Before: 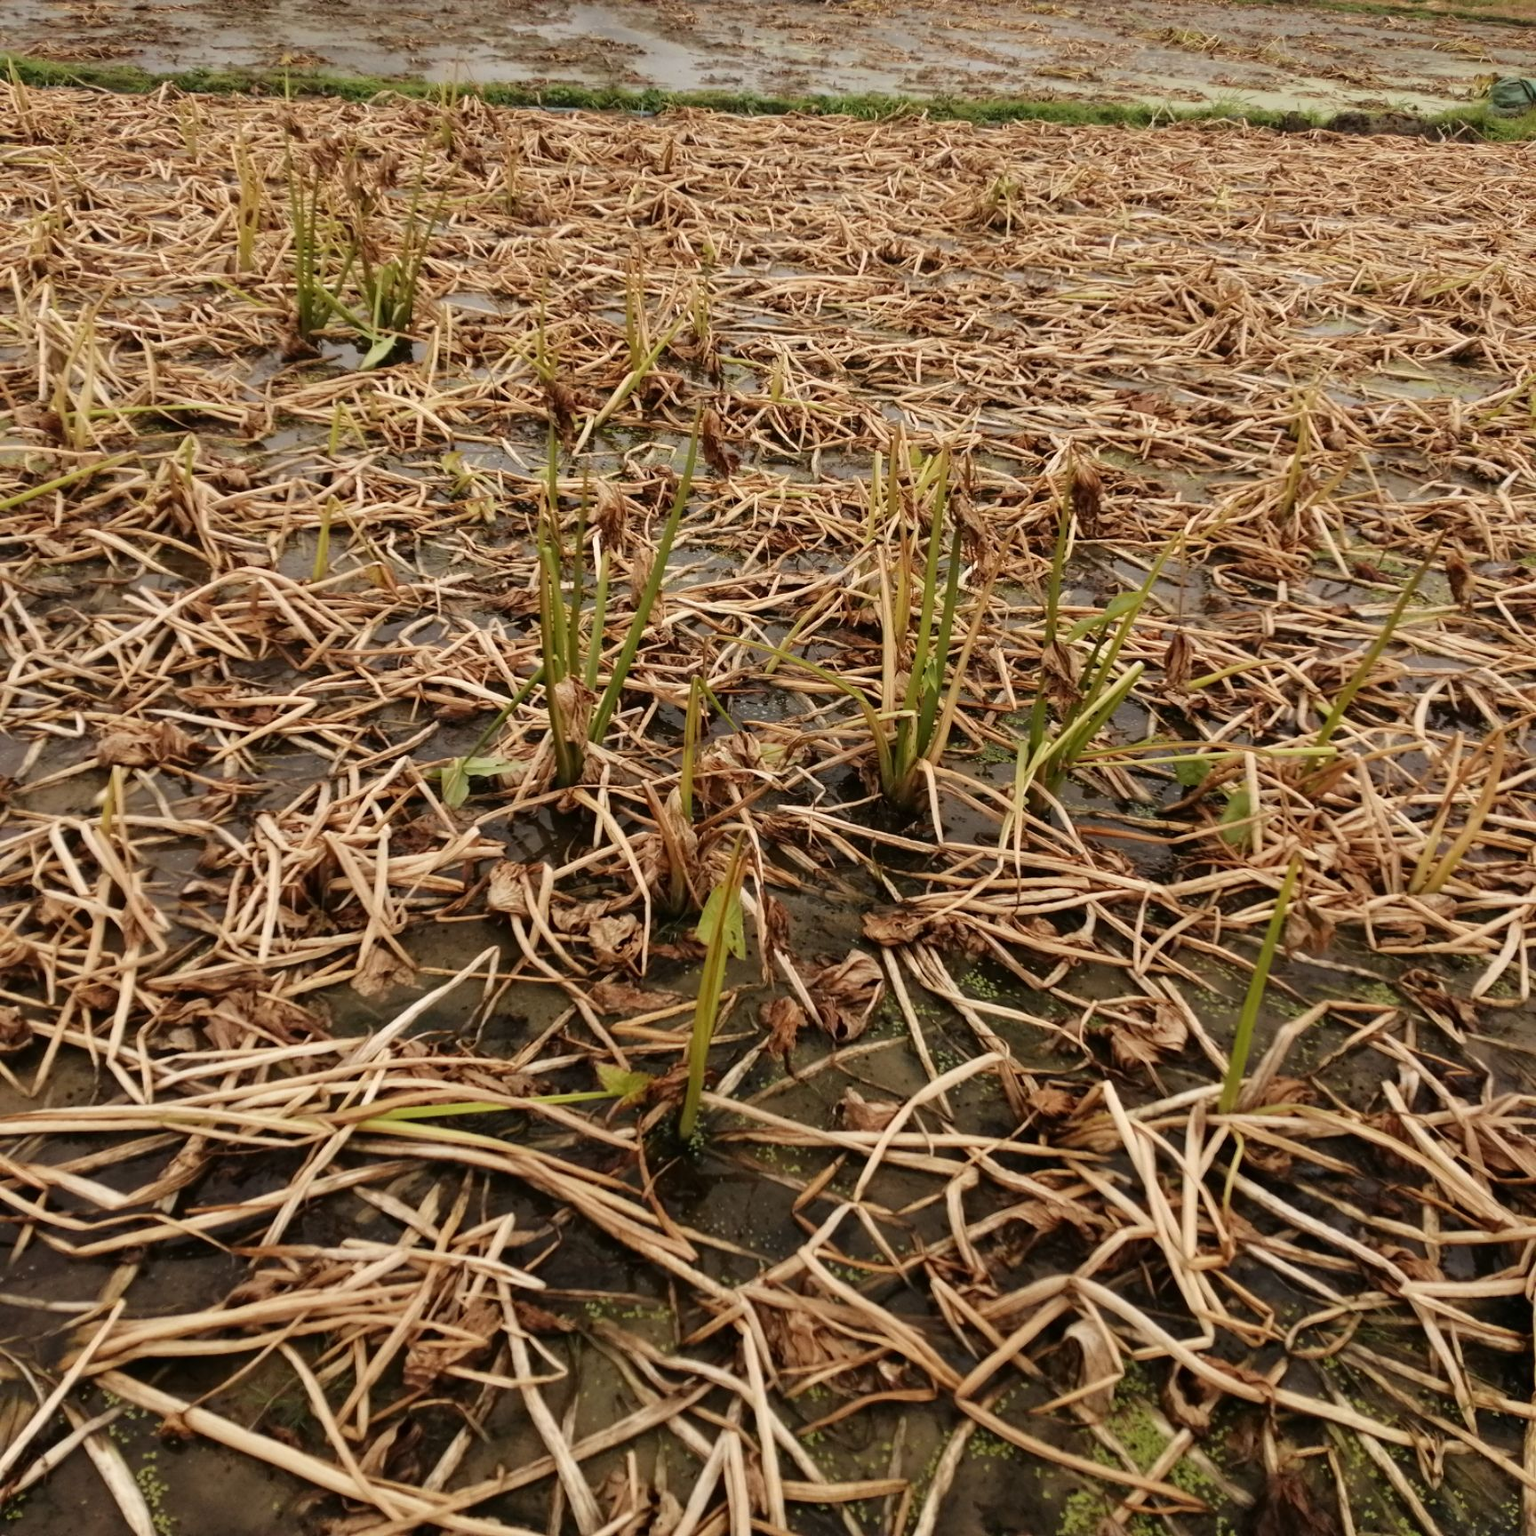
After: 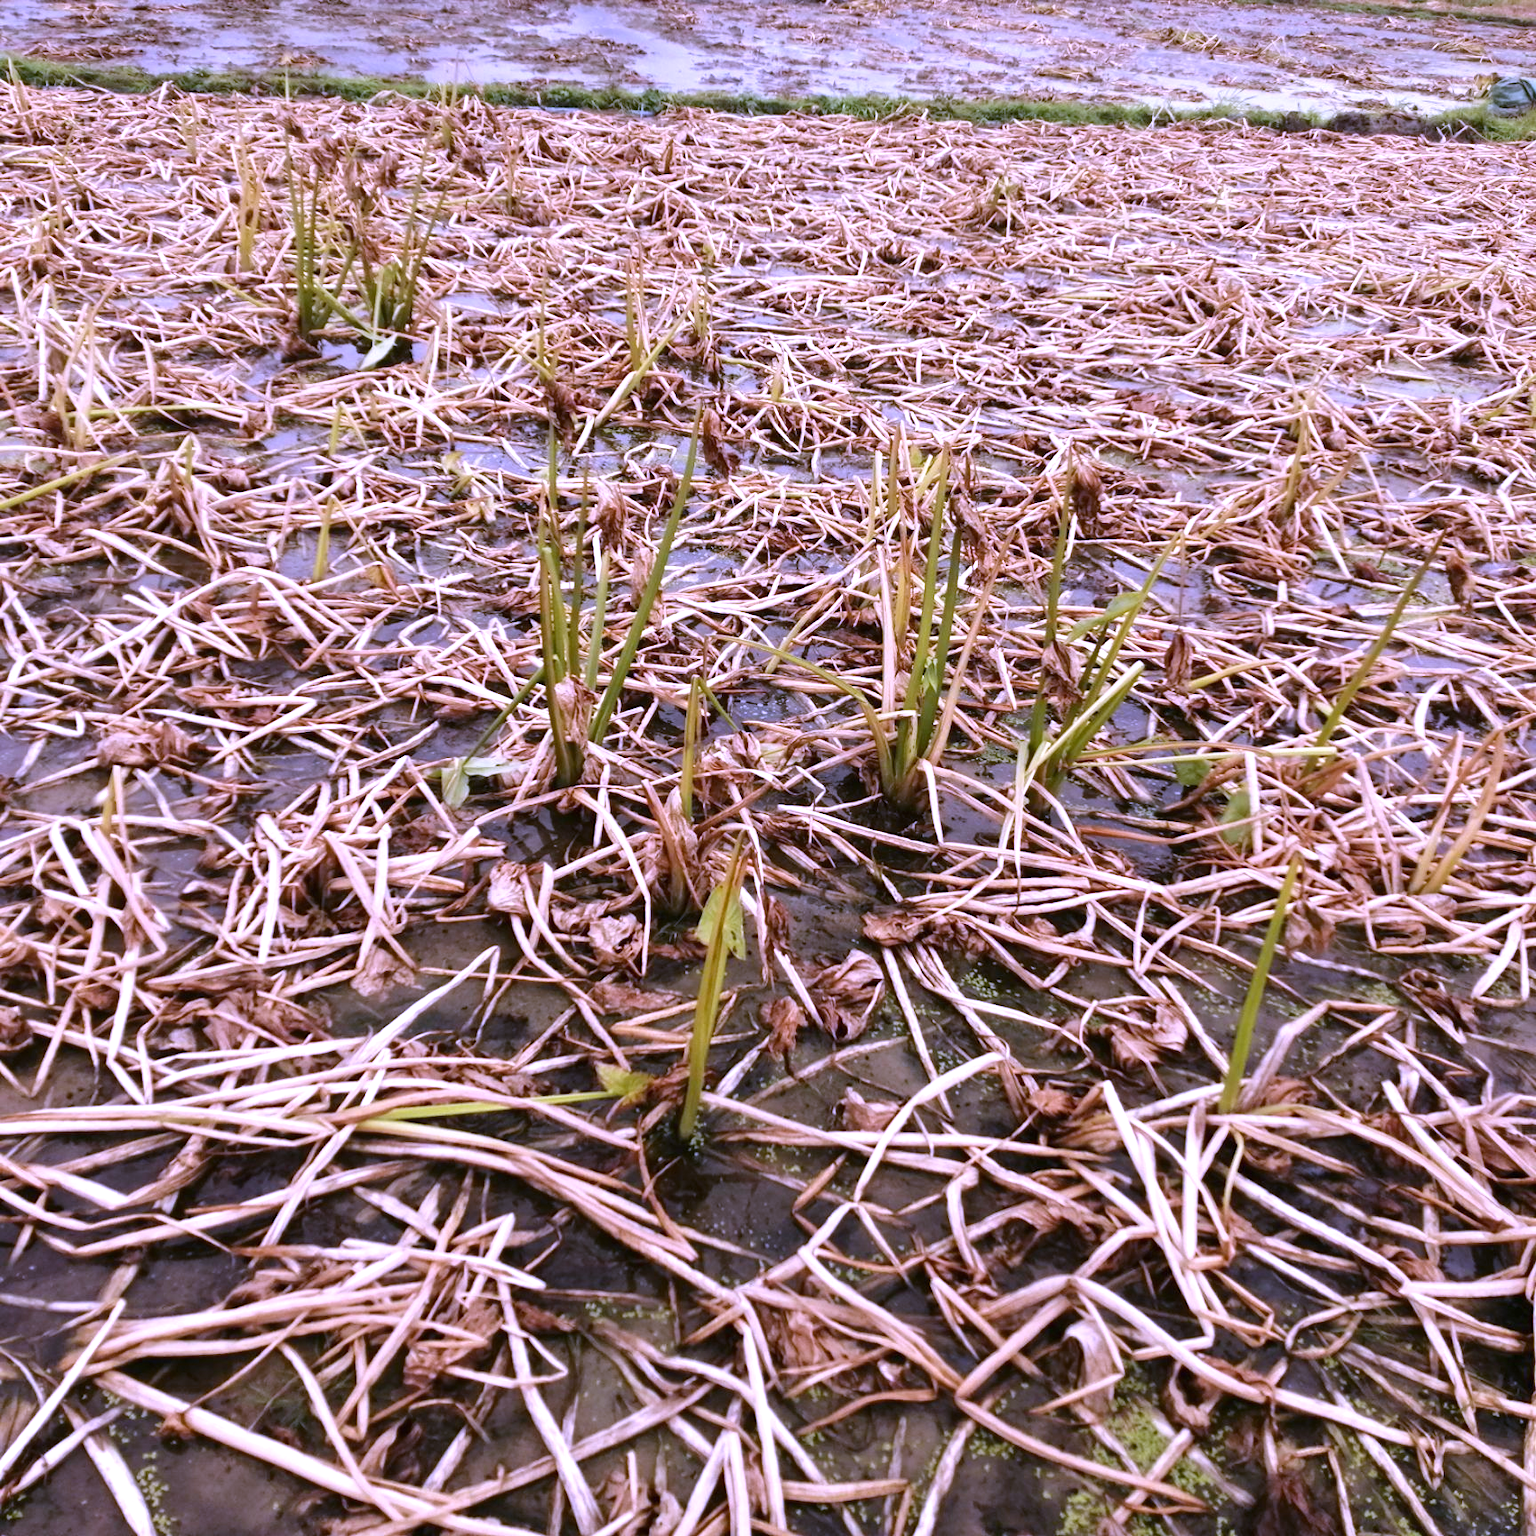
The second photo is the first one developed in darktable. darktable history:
exposure: black level correction 0, exposure 0.7 EV, compensate exposure bias true, compensate highlight preservation false
white balance: red 0.98, blue 1.61
